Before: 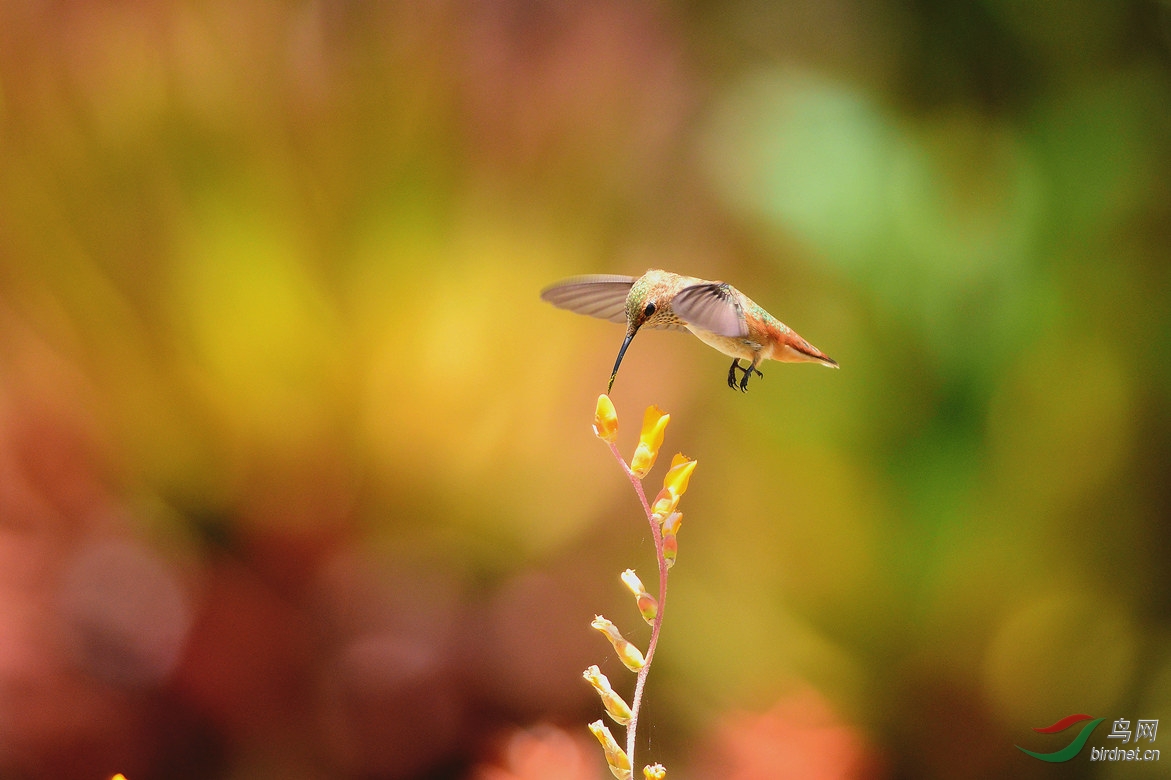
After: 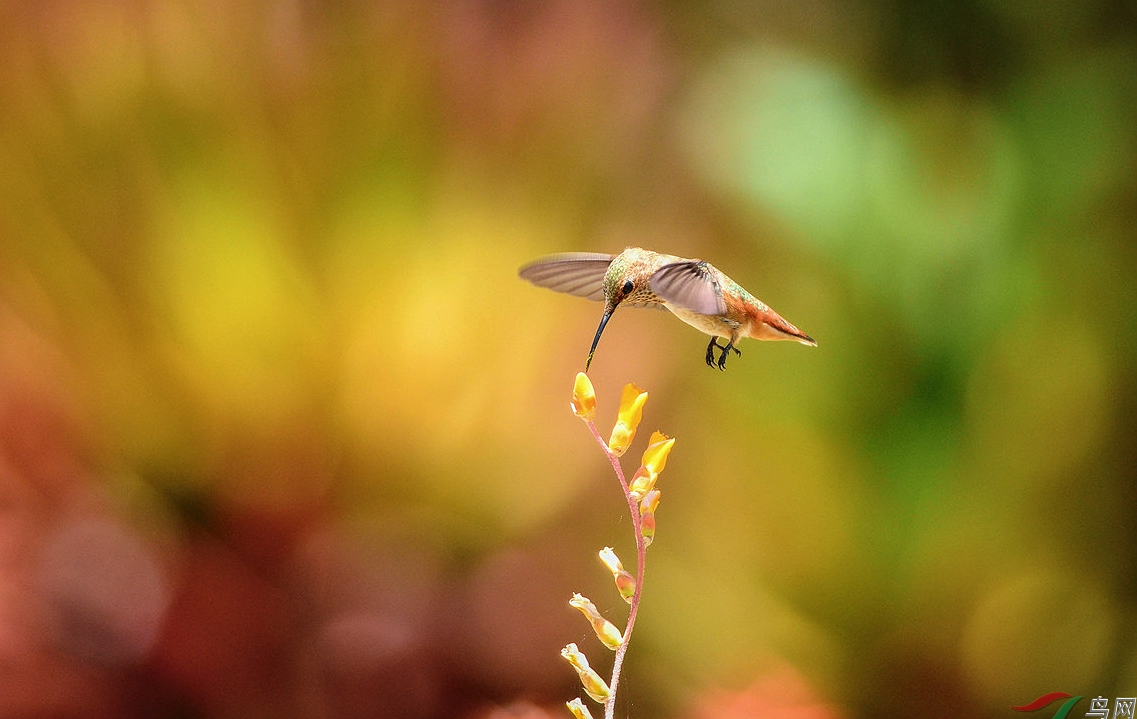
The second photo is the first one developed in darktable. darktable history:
local contrast: on, module defaults
crop: left 1.941%, top 2.919%, right 0.892%, bottom 4.848%
sharpen: radius 1.219, amount 0.299, threshold 0.023
